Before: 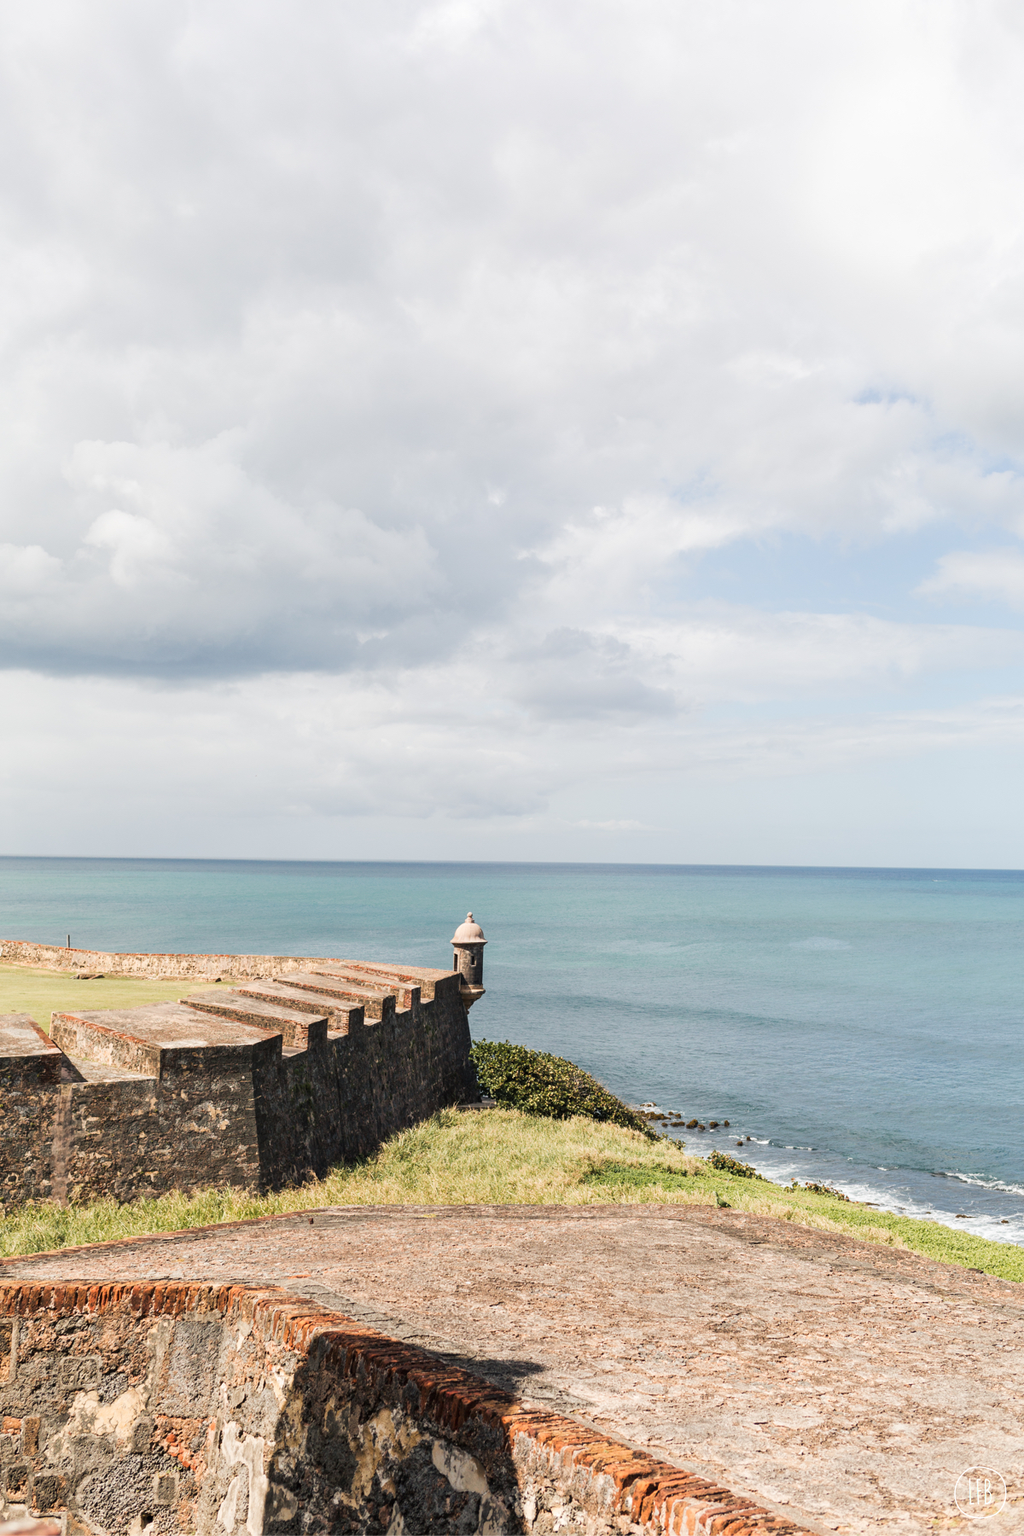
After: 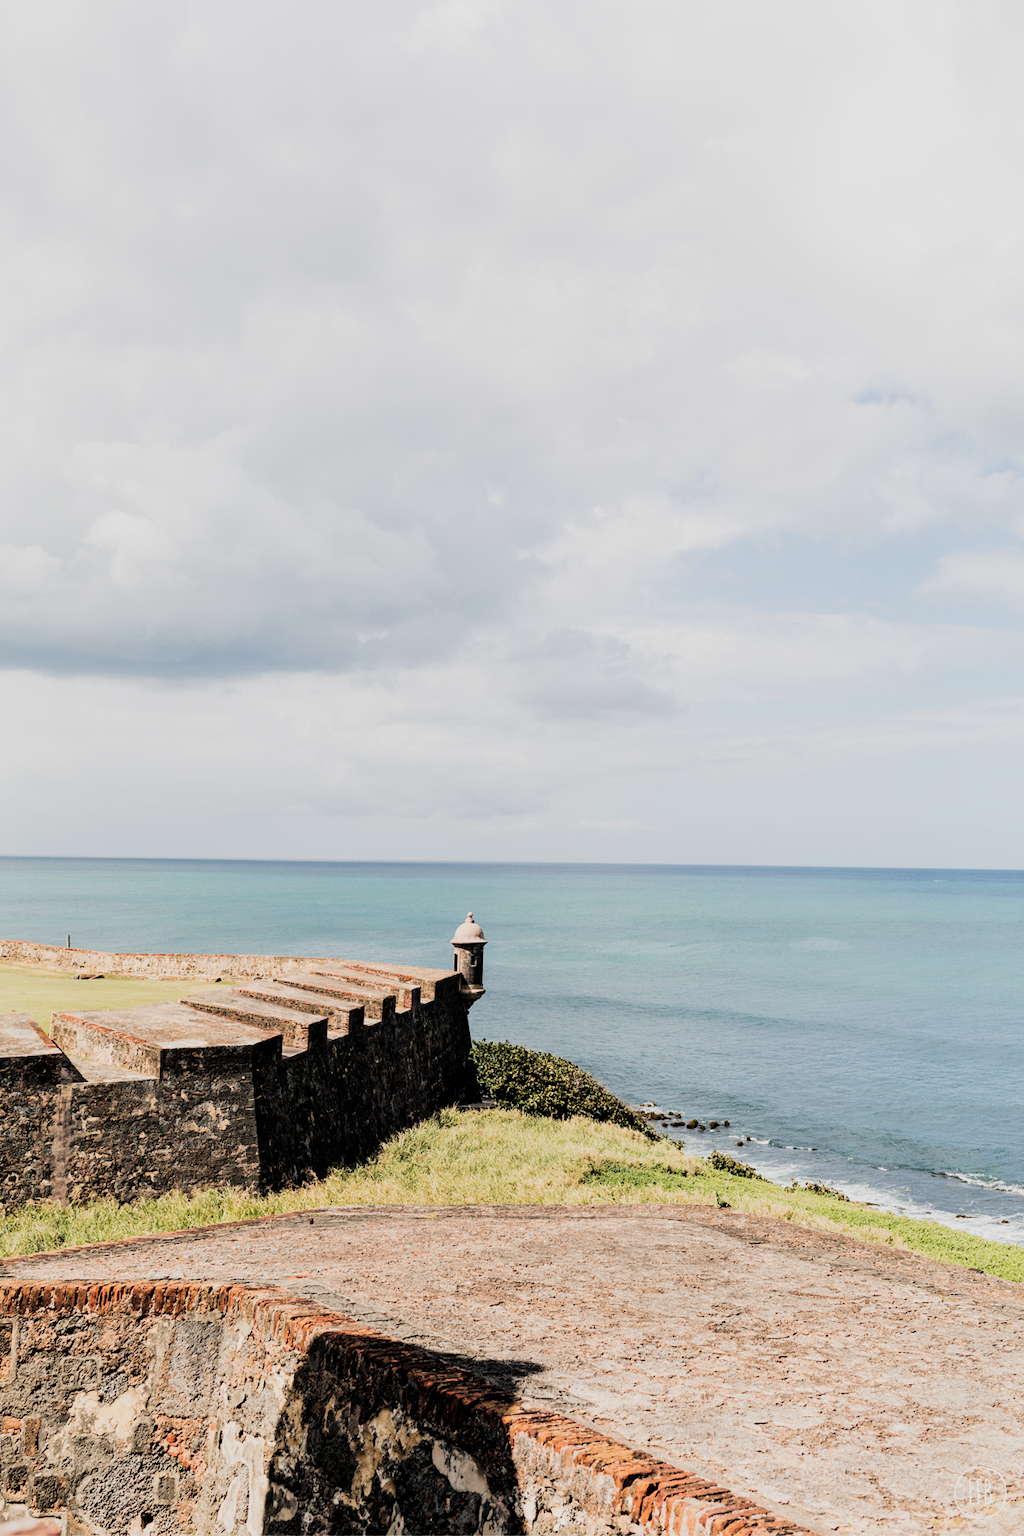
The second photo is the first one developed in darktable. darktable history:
tone equalizer: -8 EV 0.06 EV, smoothing diameter 25%, edges refinement/feathering 10, preserve details guided filter
filmic rgb: black relative exposure -5 EV, hardness 2.88, contrast 1.3, highlights saturation mix -30%
